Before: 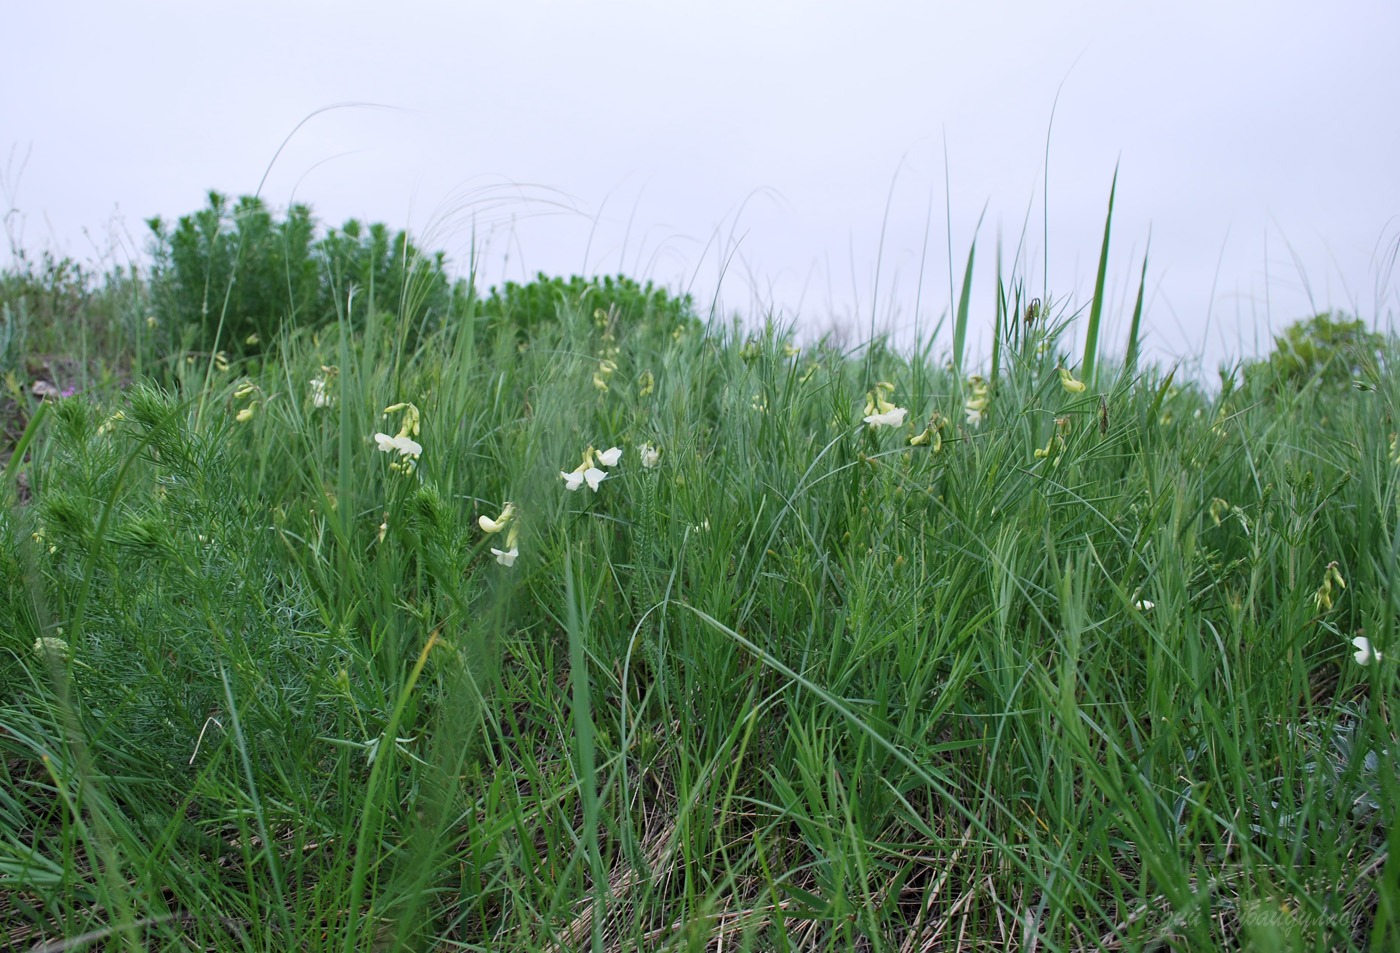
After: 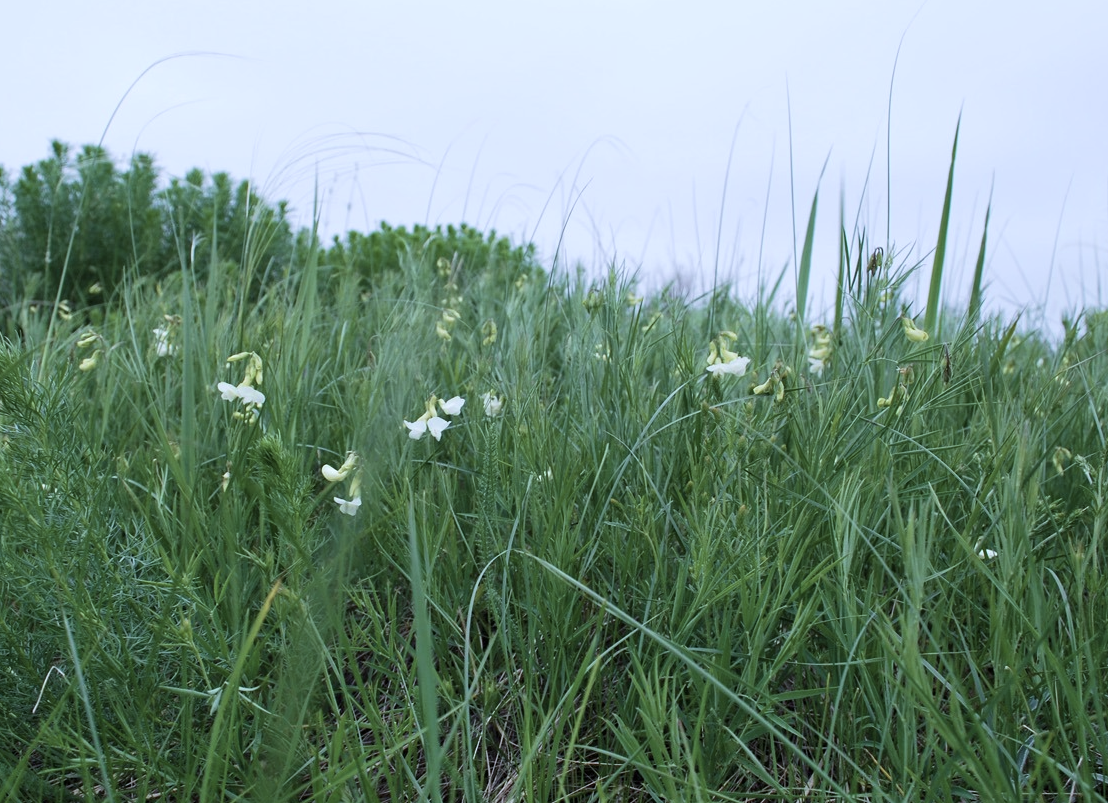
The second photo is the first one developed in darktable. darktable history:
contrast brightness saturation: contrast 0.1, saturation -0.36
velvia: on, module defaults
crop: left 11.225%, top 5.381%, right 9.565%, bottom 10.314%
white balance: red 0.924, blue 1.095
